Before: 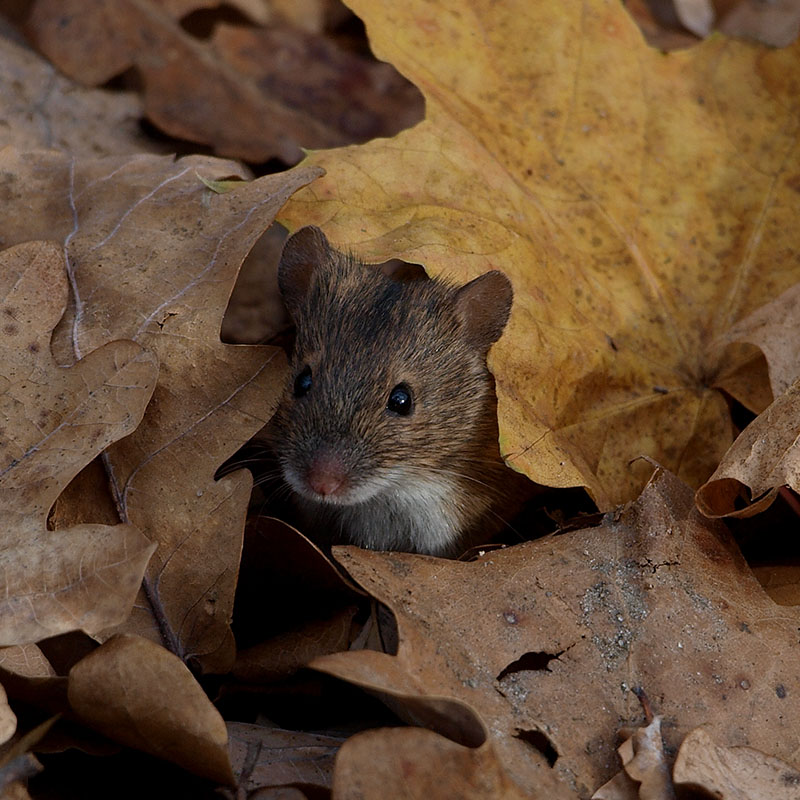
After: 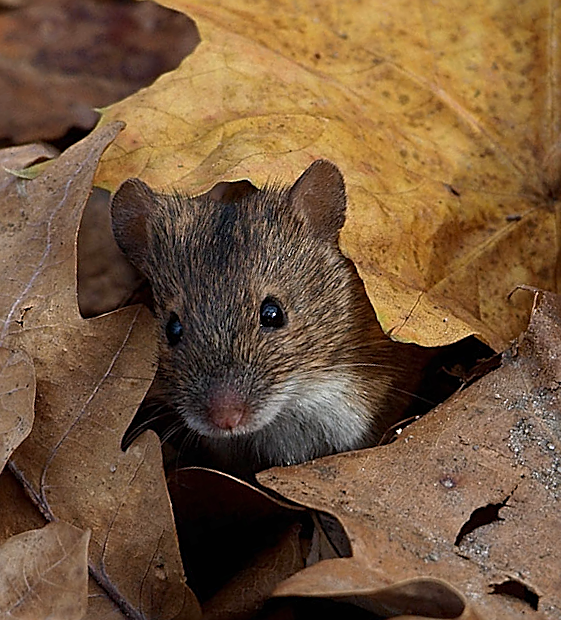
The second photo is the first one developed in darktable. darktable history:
sharpen: amount 0.751
exposure: black level correction 0, exposure 0.498 EV, compensate highlight preservation false
crop and rotate: angle 19.41°, left 6.913%, right 3.632%, bottom 1.113%
